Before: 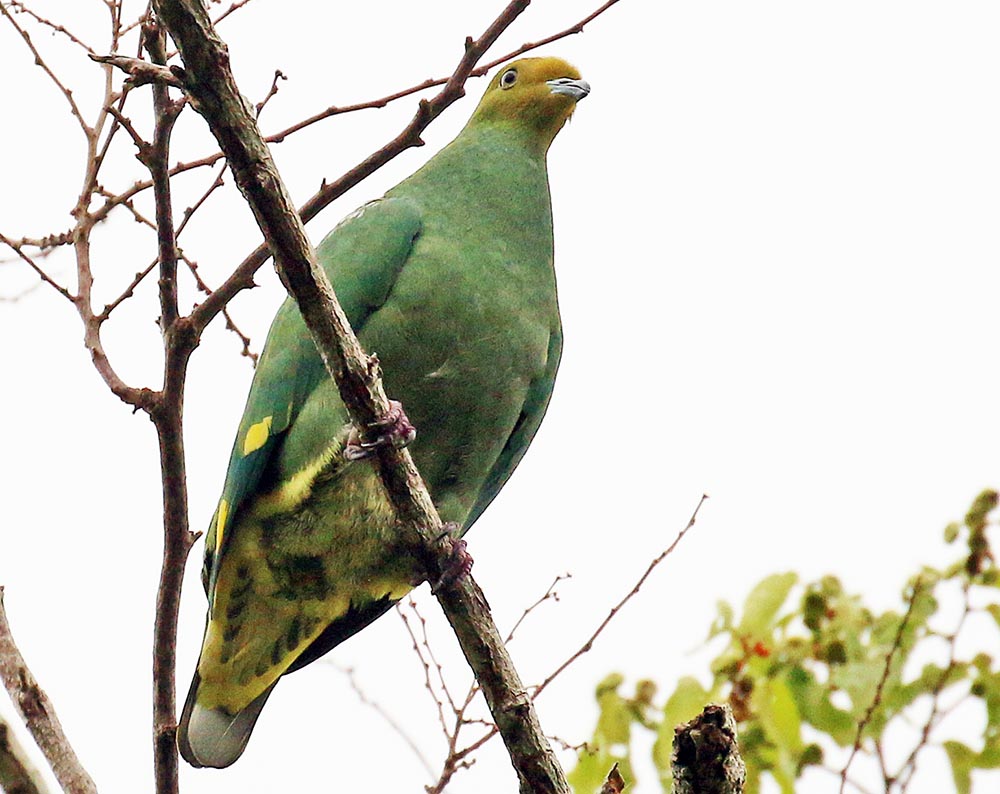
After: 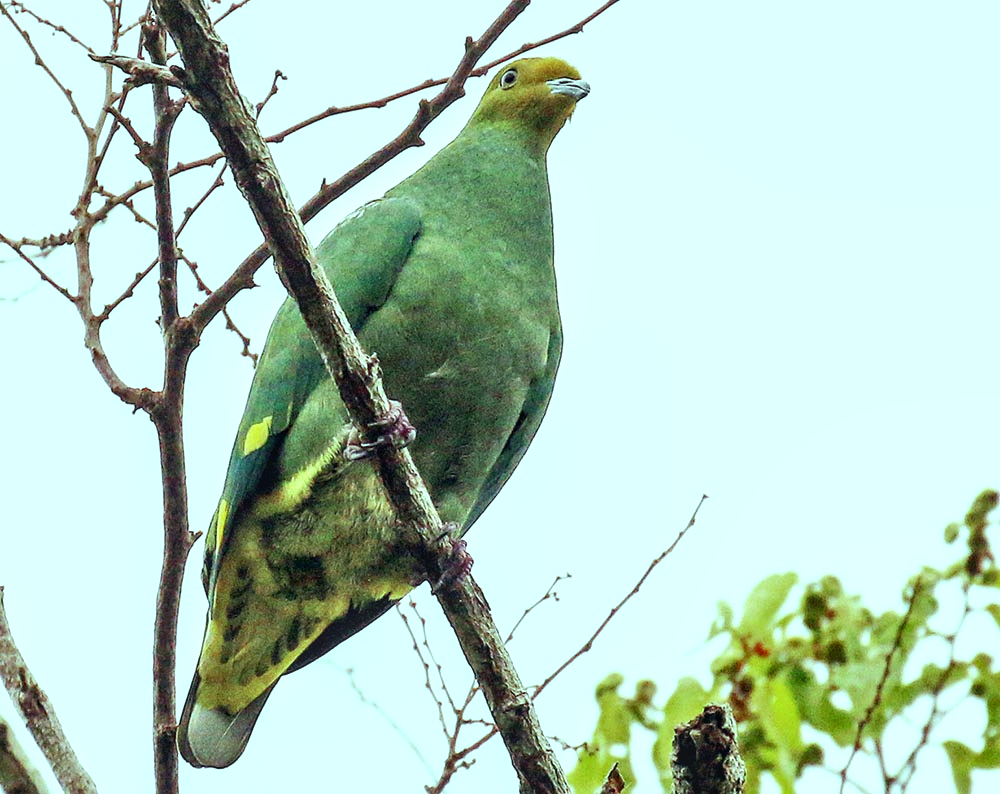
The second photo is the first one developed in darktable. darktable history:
local contrast: detail 130%
color balance: mode lift, gamma, gain (sRGB), lift [0.997, 0.979, 1.021, 1.011], gamma [1, 1.084, 0.916, 0.998], gain [1, 0.87, 1.13, 1.101], contrast 4.55%, contrast fulcrum 38.24%, output saturation 104.09%
